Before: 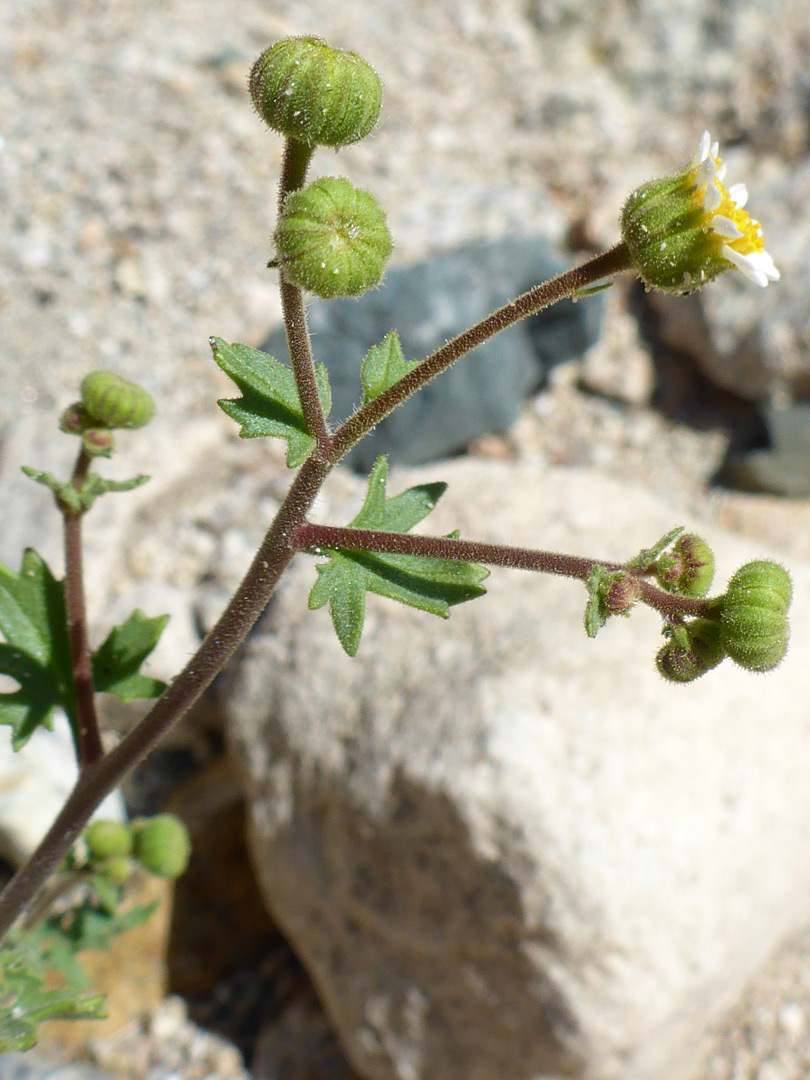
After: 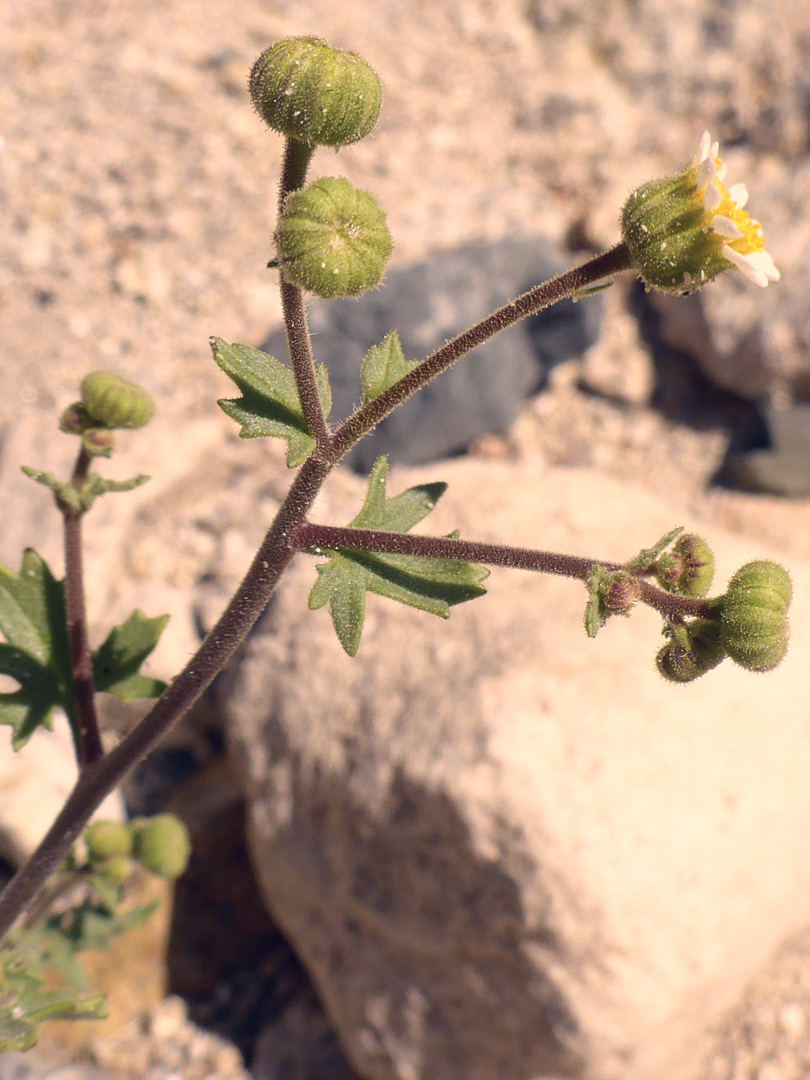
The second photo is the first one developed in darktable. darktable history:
color correction: highlights a* 20.1, highlights b* 26.85, shadows a* 3.43, shadows b* -17.59, saturation 0.728
